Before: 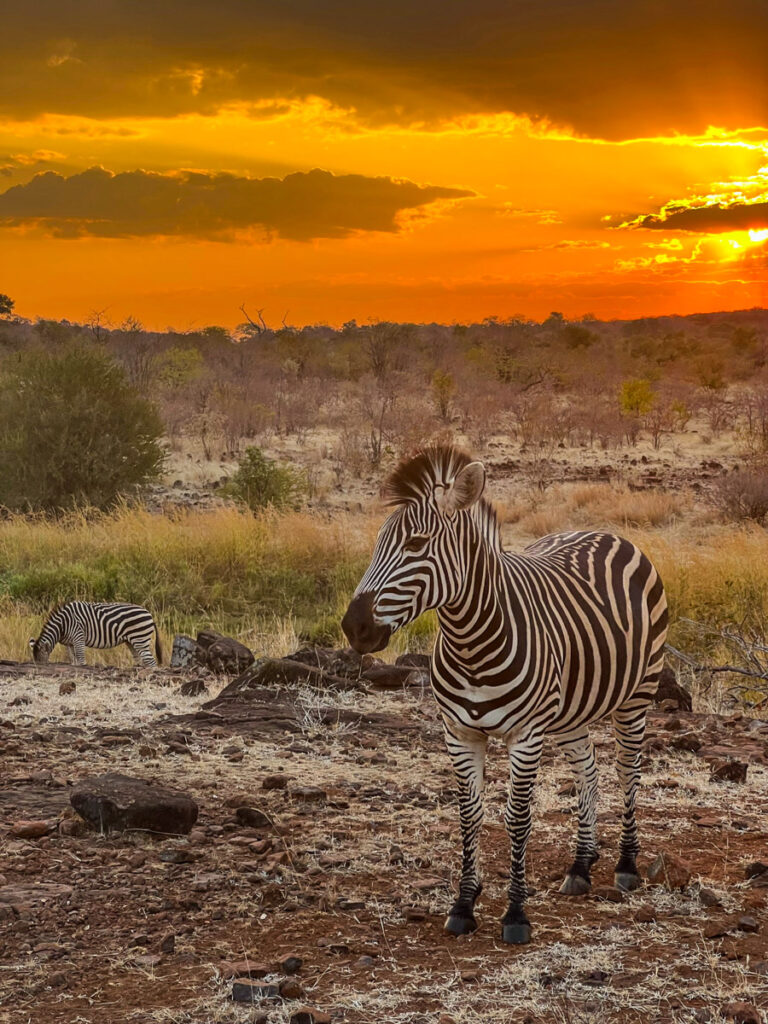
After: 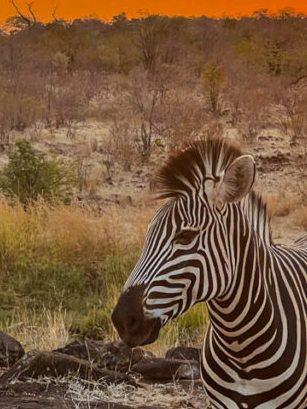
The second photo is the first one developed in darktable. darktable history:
exposure: exposure -0.048 EV, compensate highlight preservation false
crop: left 30%, top 30%, right 30%, bottom 30%
